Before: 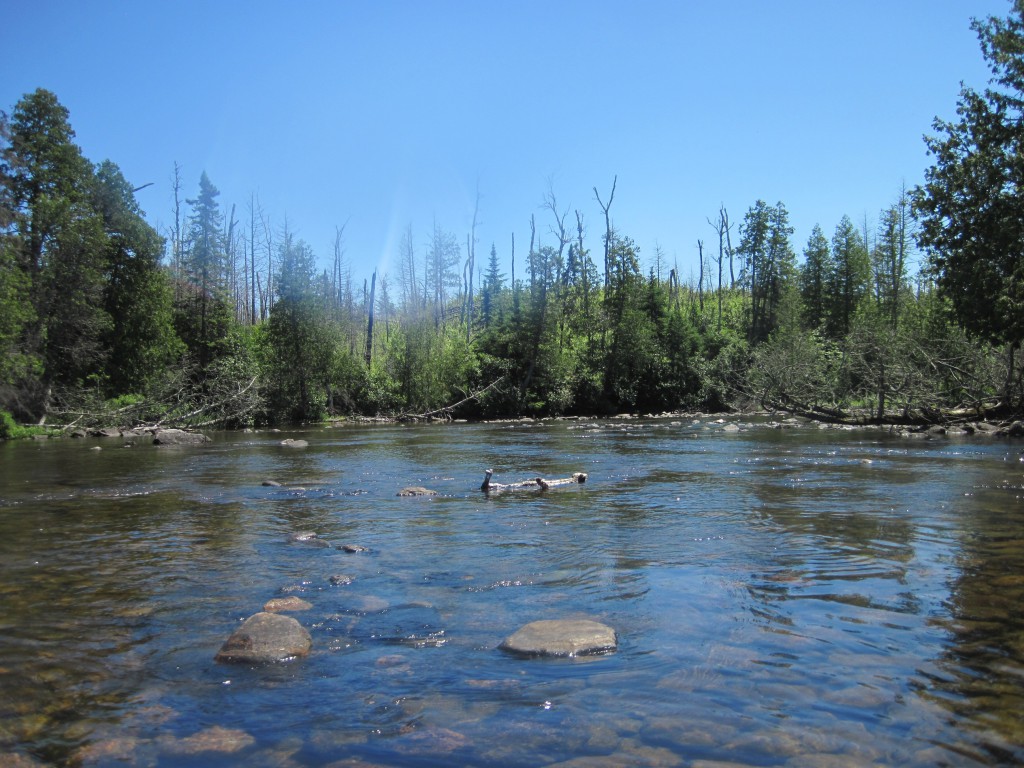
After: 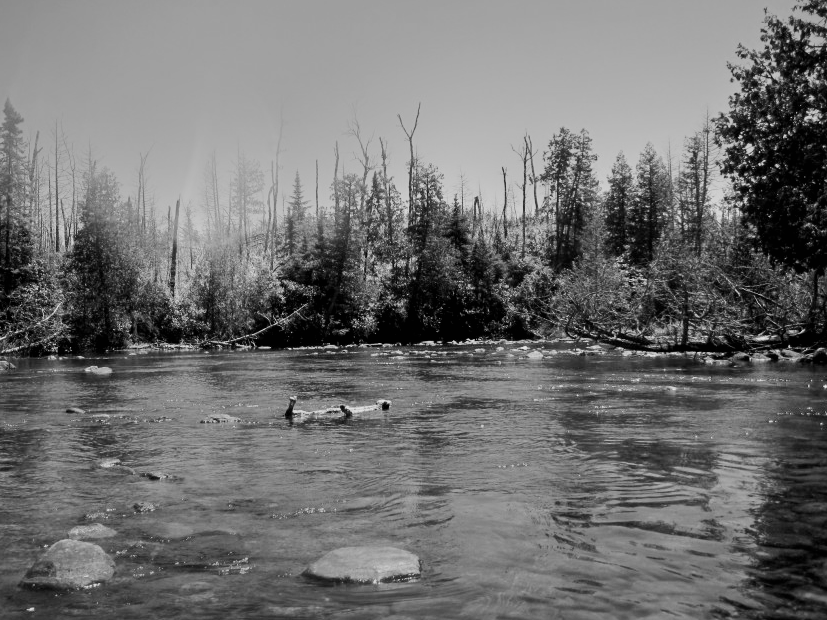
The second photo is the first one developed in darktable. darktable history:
color balance rgb: shadows lift › luminance -21.66%, shadows lift › chroma 8.98%, shadows lift › hue 283.37°, power › chroma 1.55%, power › hue 25.59°, highlights gain › luminance 6.08%, highlights gain › chroma 2.55%, highlights gain › hue 90°, global offset › luminance -0.87%, perceptual saturation grading › global saturation 27.49%, perceptual saturation grading › highlights -28.39%, perceptual saturation grading › mid-tones 15.22%, perceptual saturation grading › shadows 33.98%, perceptual brilliance grading › highlights 10%, perceptual brilliance grading › mid-tones 5%
exposure: exposure -0.041 EV, compensate highlight preservation false
monochrome: a 26.22, b 42.67, size 0.8
color balance: mode lift, gamma, gain (sRGB), lift [1, 1.049, 1, 1]
filmic rgb: white relative exposure 3.9 EV, hardness 4.26
white balance: emerald 1
contrast brightness saturation: contrast 0.2, brightness 0.16, saturation 0.22
crop: left 19.159%, top 9.58%, bottom 9.58%
